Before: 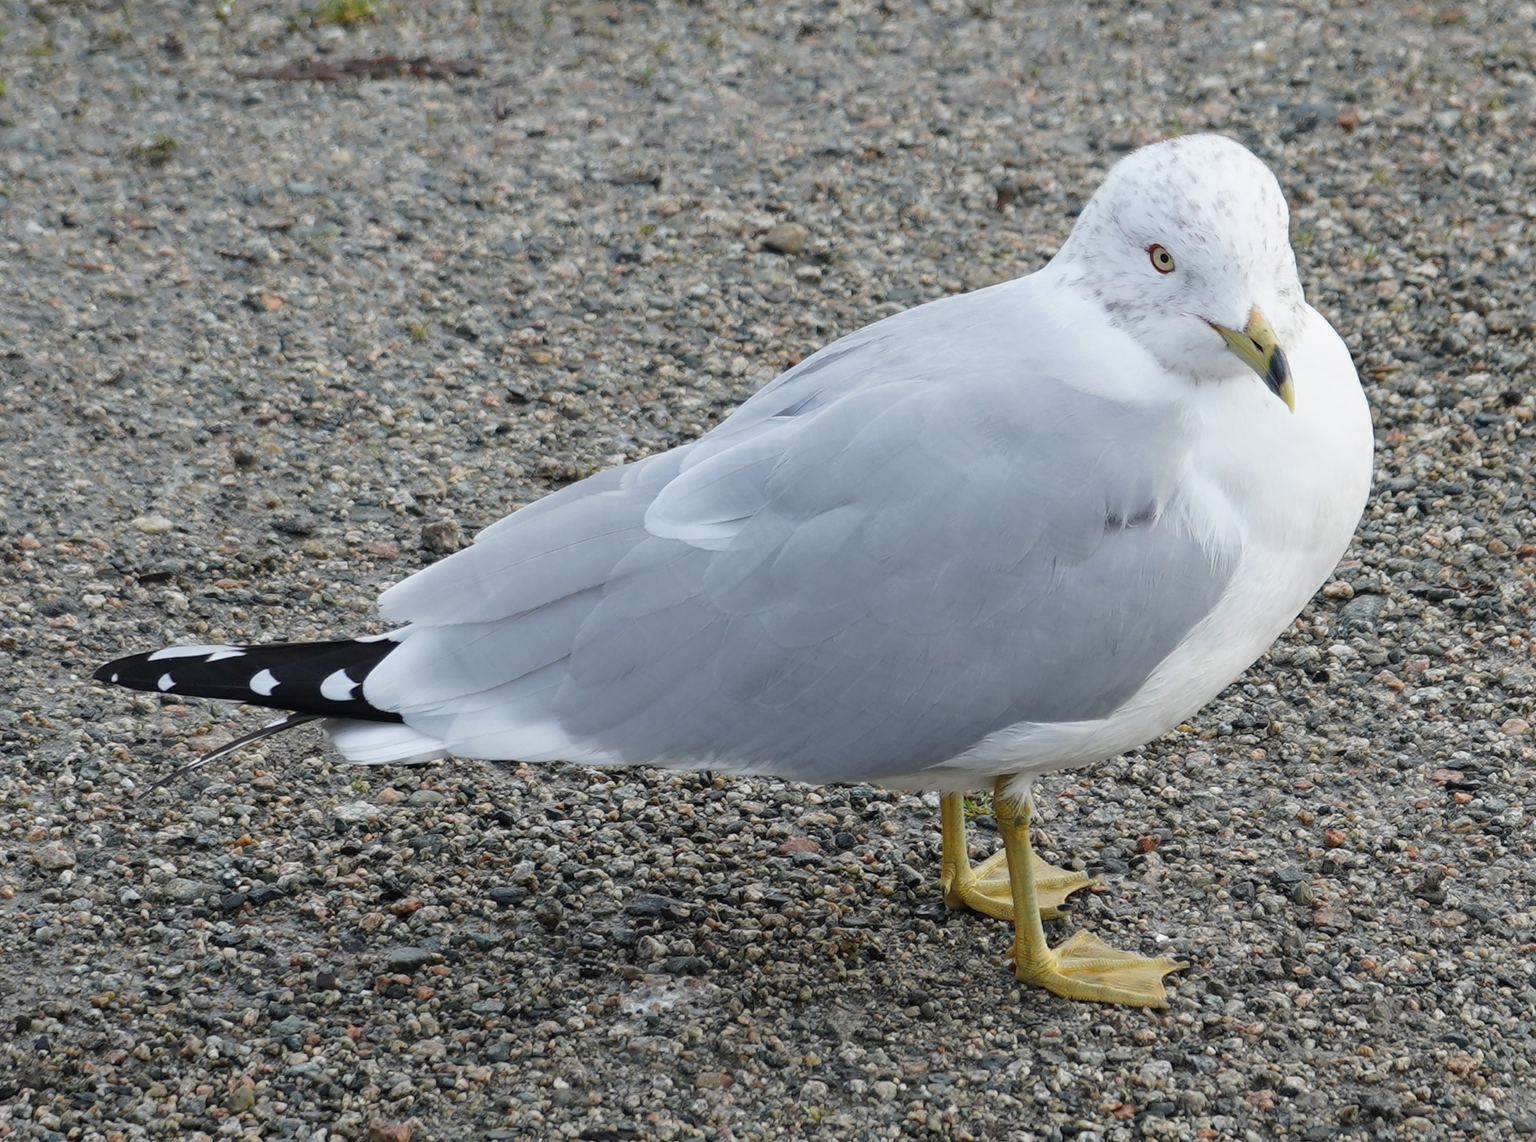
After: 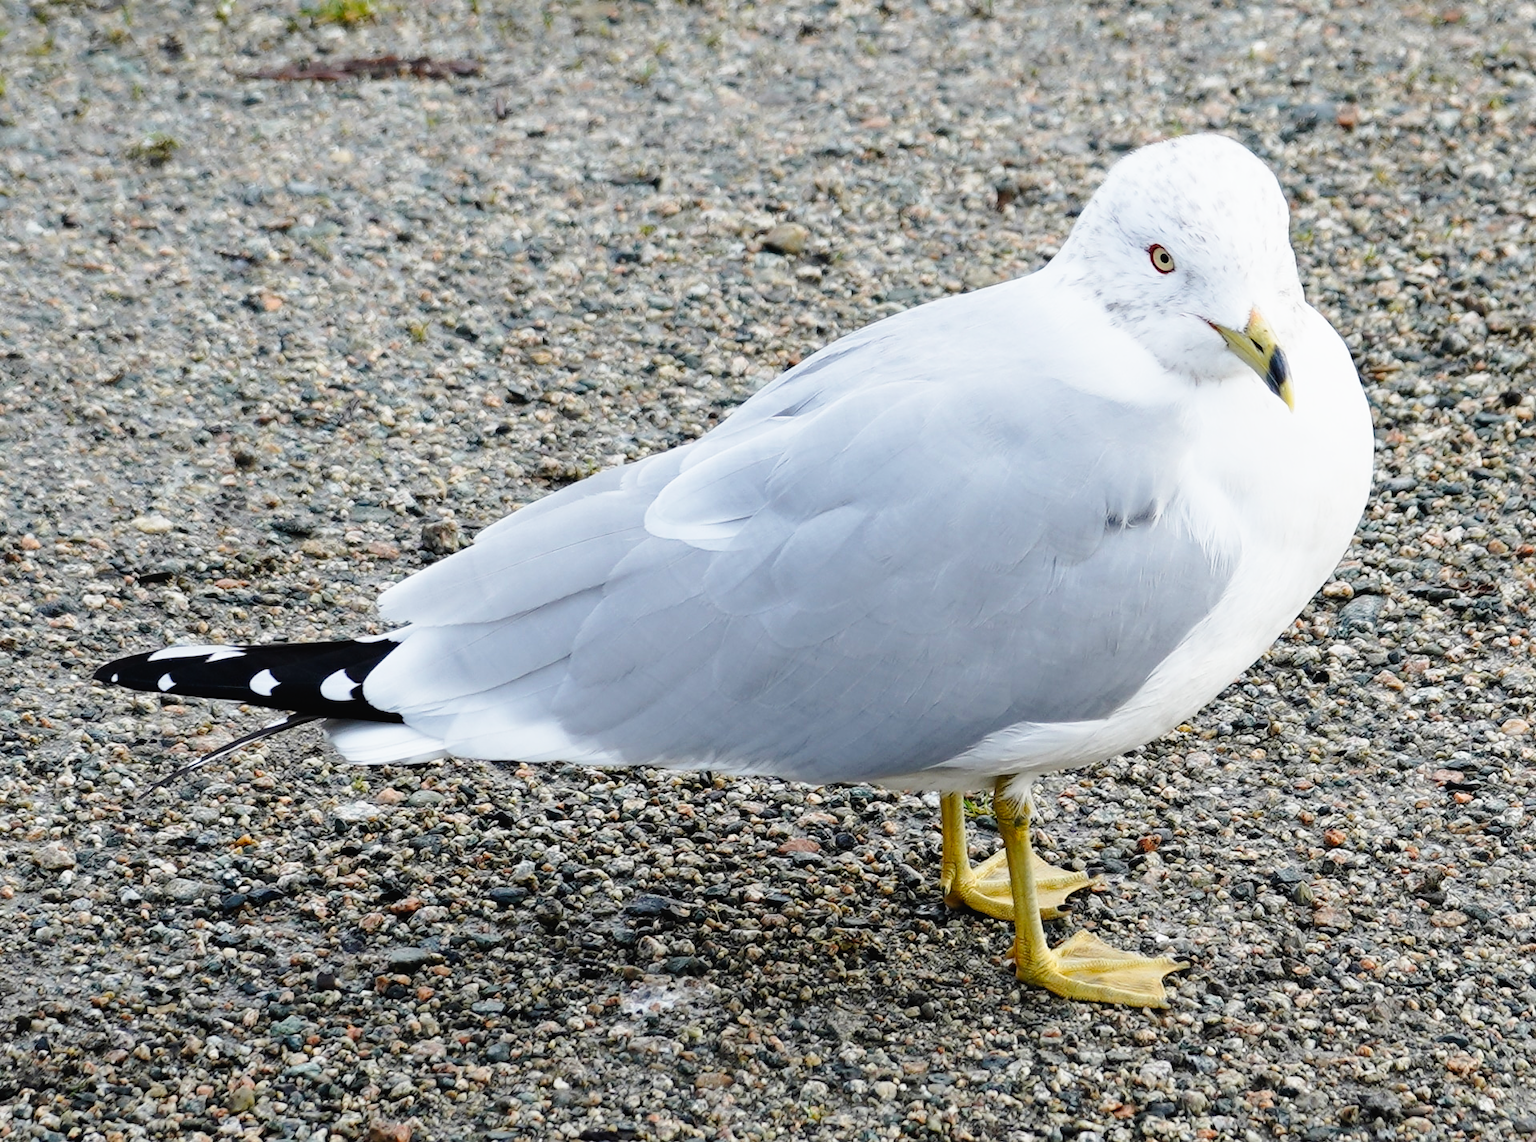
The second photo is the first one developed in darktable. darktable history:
tone curve: curves: ch0 [(0, 0.016) (0.11, 0.039) (0.259, 0.235) (0.383, 0.437) (0.499, 0.597) (0.733, 0.867) (0.843, 0.948) (1, 1)], preserve colors none
